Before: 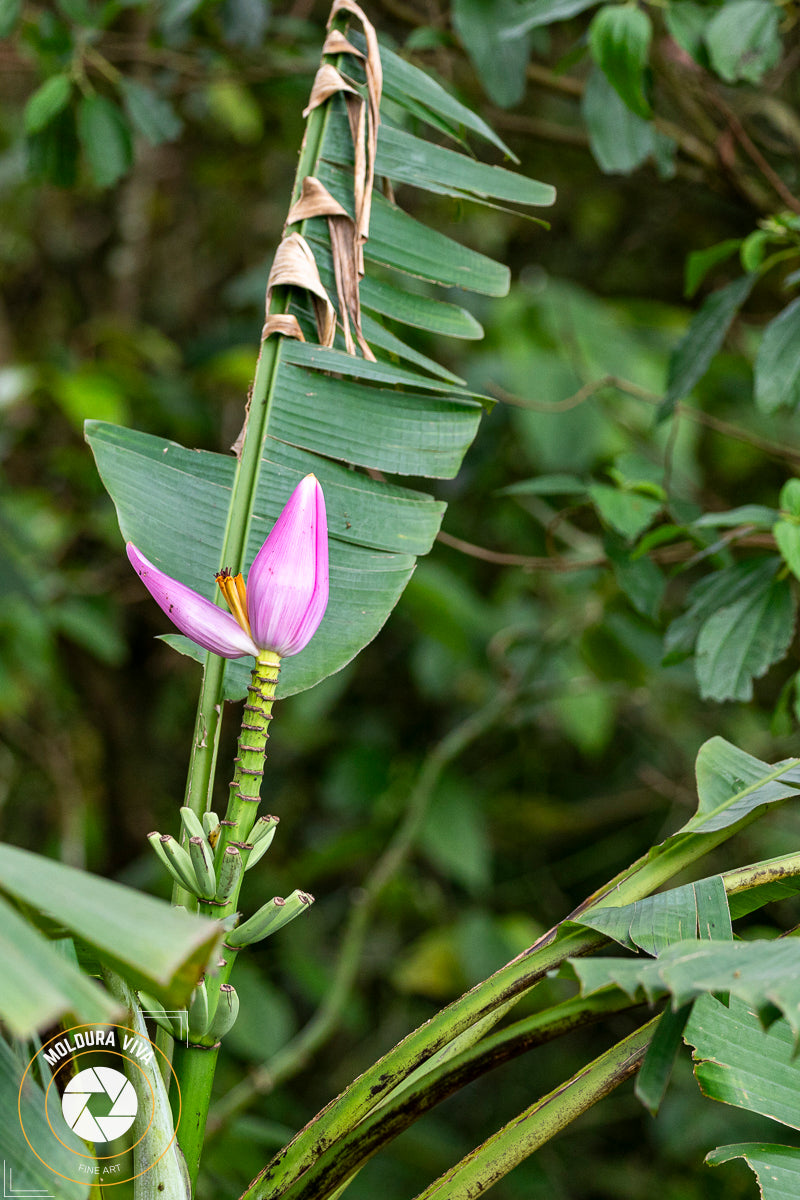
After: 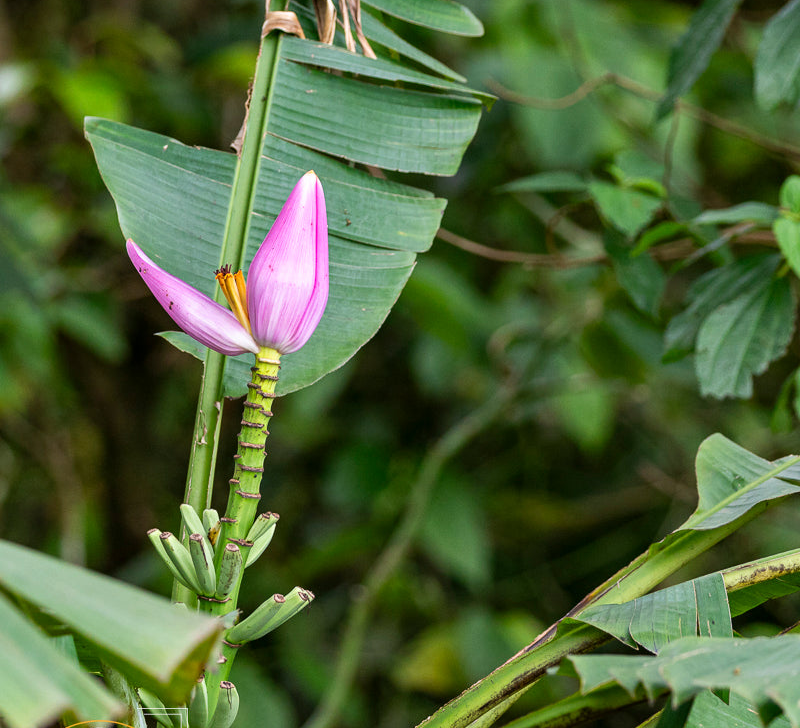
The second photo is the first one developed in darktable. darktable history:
crop and rotate: top 25.326%, bottom 13.978%
